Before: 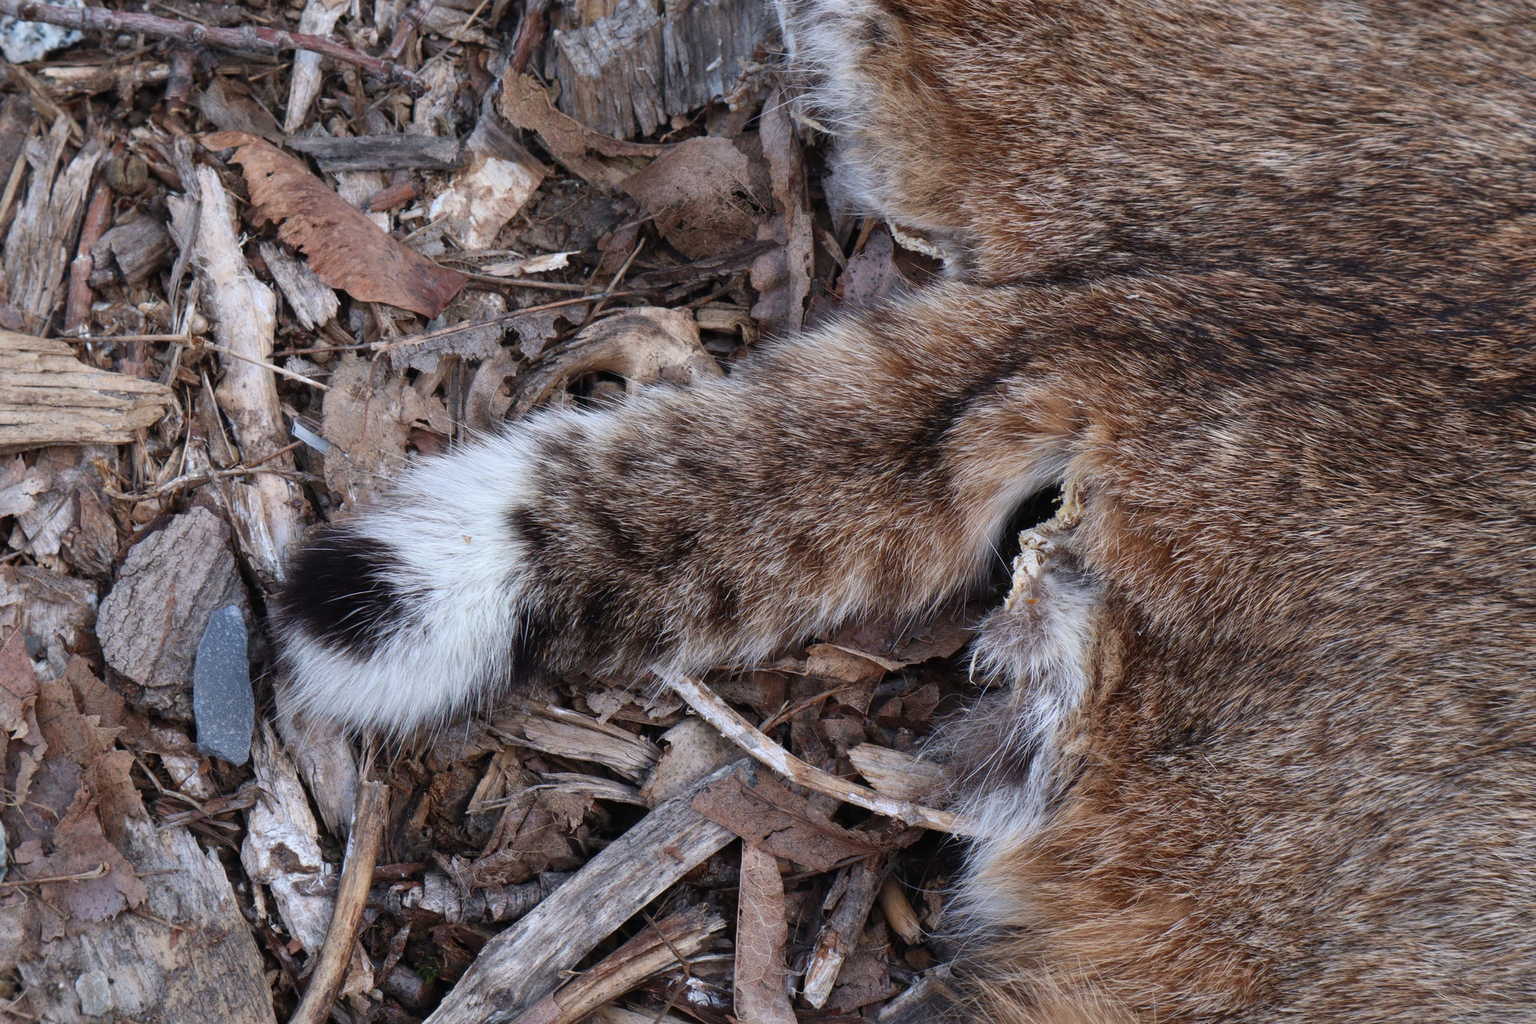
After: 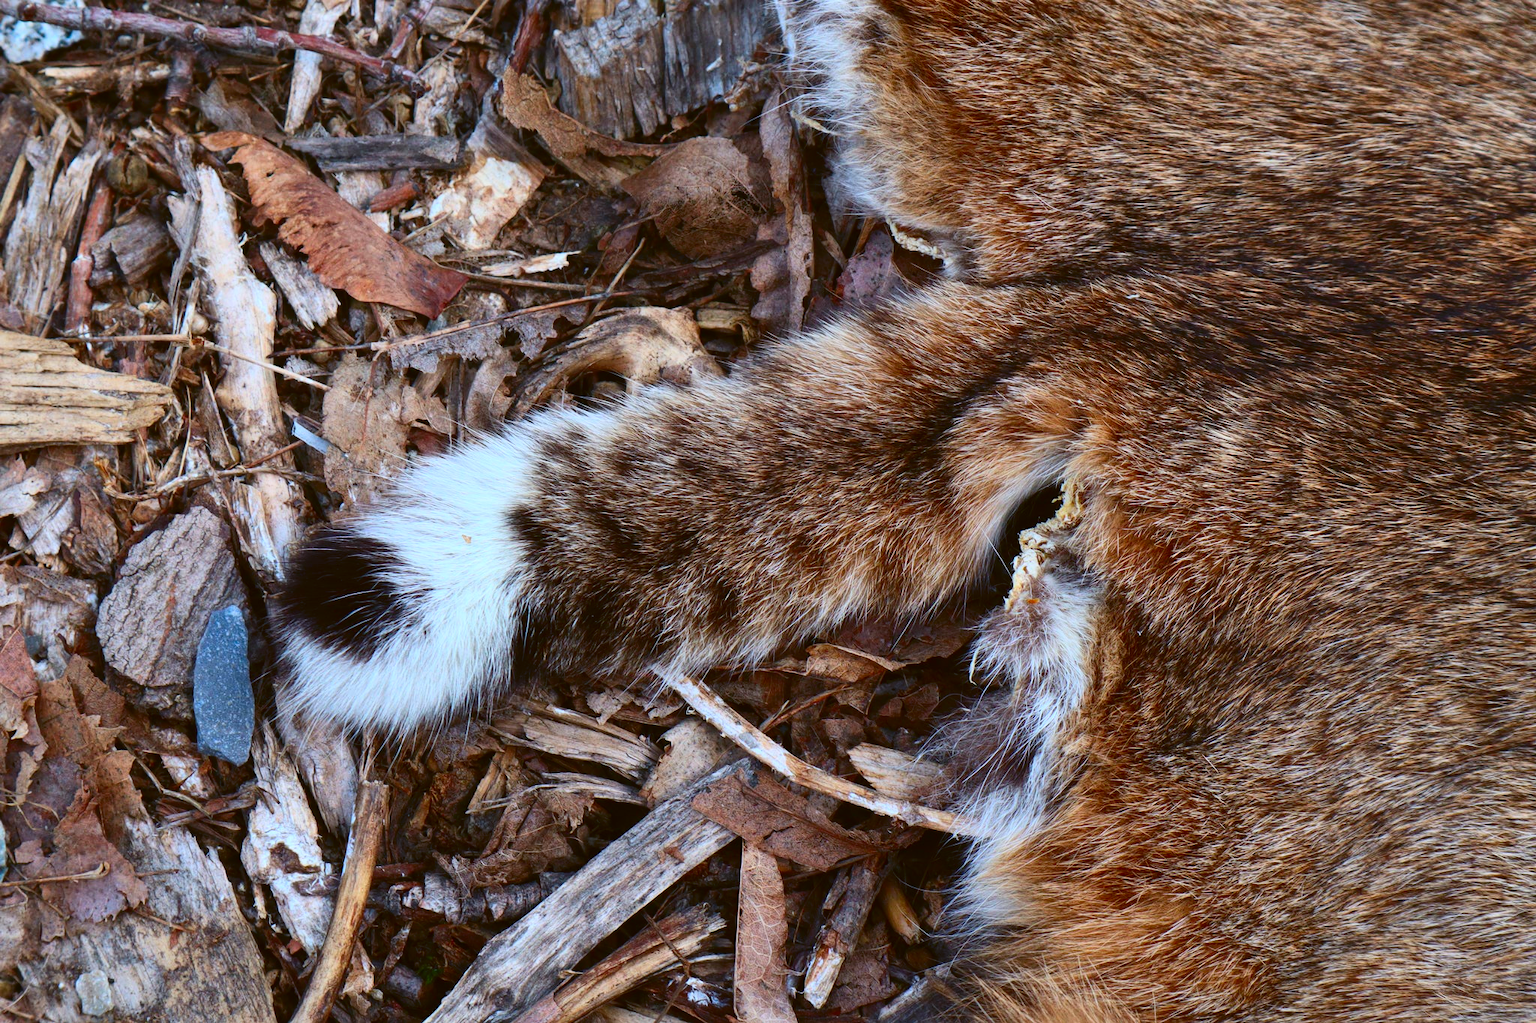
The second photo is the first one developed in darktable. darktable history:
color balance: lift [1.004, 1.002, 1.002, 0.998], gamma [1, 1.007, 1.002, 0.993], gain [1, 0.977, 1.013, 1.023], contrast -3.64%
contrast brightness saturation: contrast 0.26, brightness 0.02, saturation 0.87
